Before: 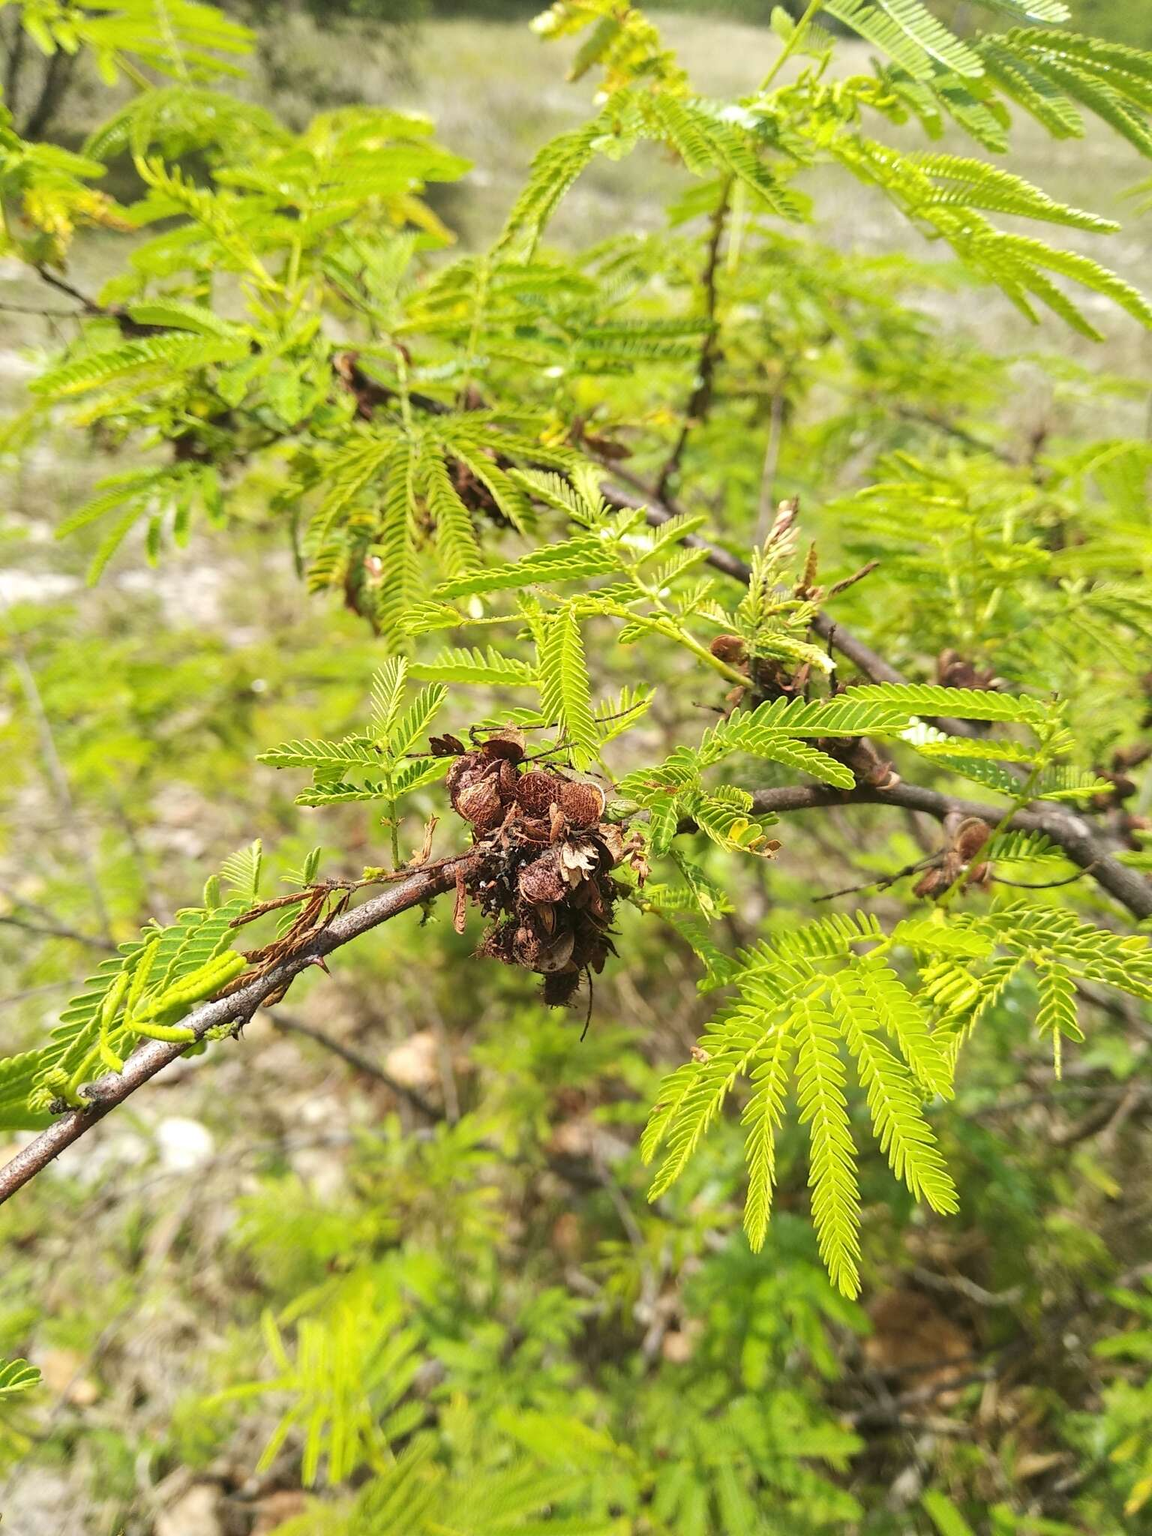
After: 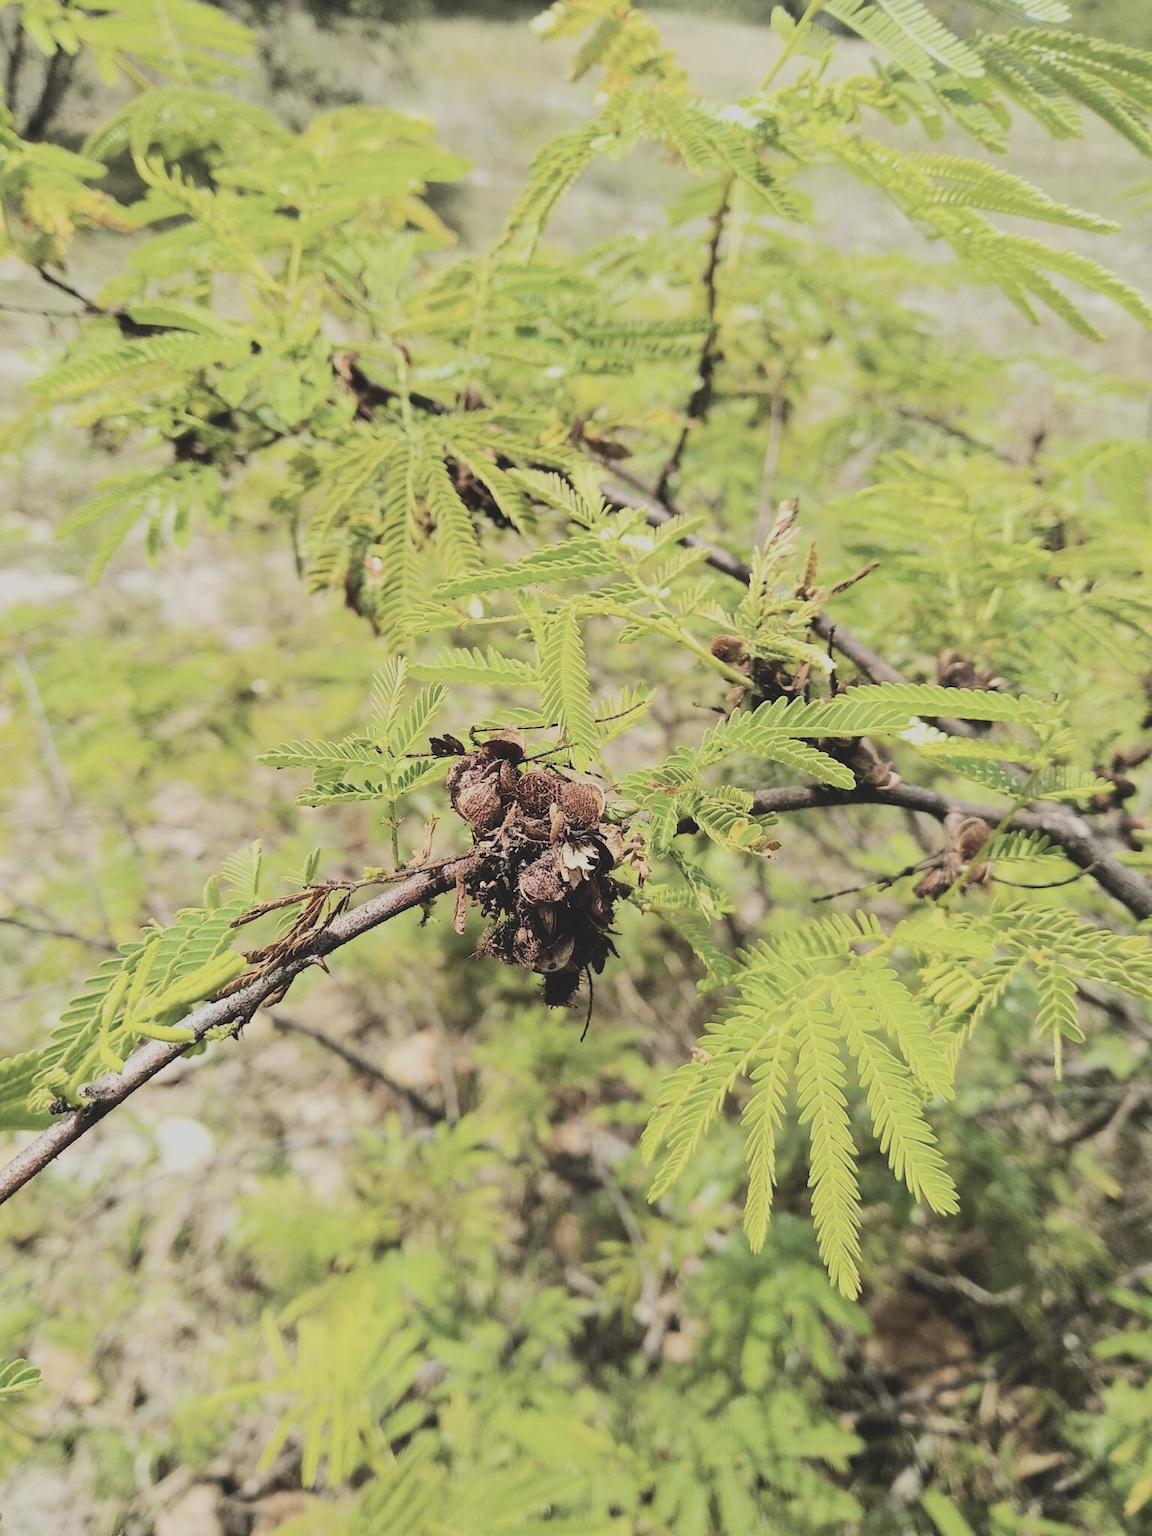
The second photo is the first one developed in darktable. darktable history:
contrast brightness saturation: contrast -0.26, saturation -0.43
filmic rgb: black relative exposure -7.65 EV, white relative exposure 4.56 EV, hardness 3.61, color science v6 (2022)
tone equalizer: -8 EV -1.08 EV, -7 EV -1.01 EV, -6 EV -0.867 EV, -5 EV -0.578 EV, -3 EV 0.578 EV, -2 EV 0.867 EV, -1 EV 1.01 EV, +0 EV 1.08 EV, edges refinement/feathering 500, mask exposure compensation -1.57 EV, preserve details no
